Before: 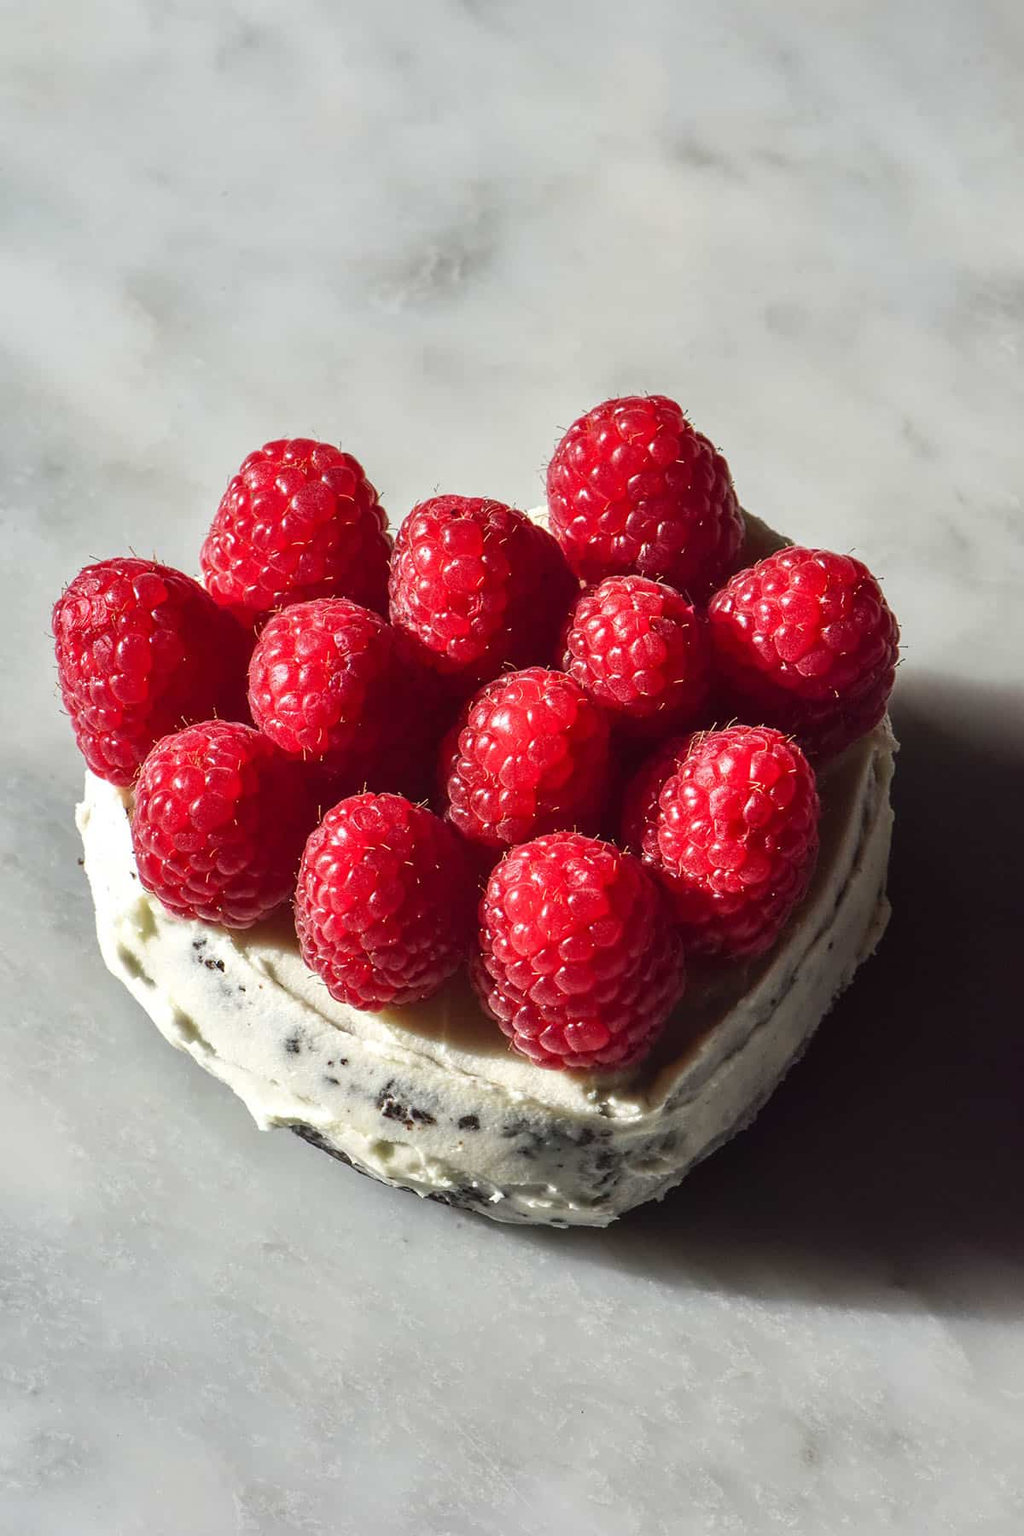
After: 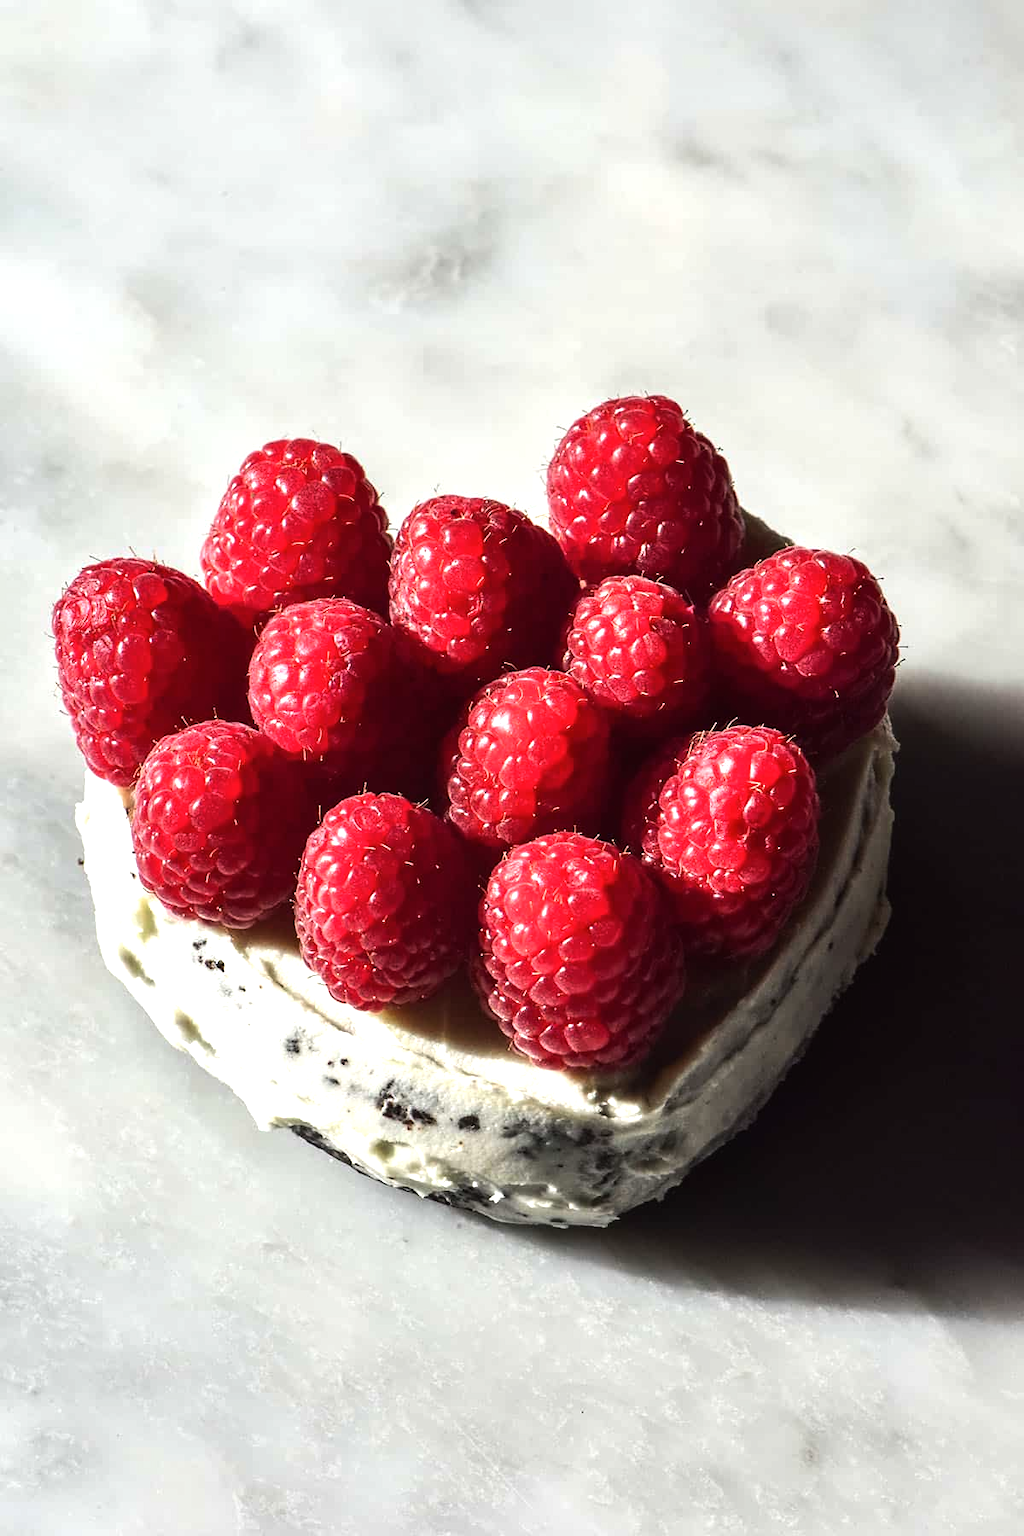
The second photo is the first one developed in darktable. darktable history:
color zones: curves: ch1 [(0.25, 0.5) (0.747, 0.71)], mix -122.86%
tone equalizer: -8 EV -0.784 EV, -7 EV -0.687 EV, -6 EV -0.583 EV, -5 EV -0.395 EV, -3 EV 0.383 EV, -2 EV 0.6 EV, -1 EV 0.676 EV, +0 EV 0.761 EV, edges refinement/feathering 500, mask exposure compensation -1.57 EV, preserve details no
